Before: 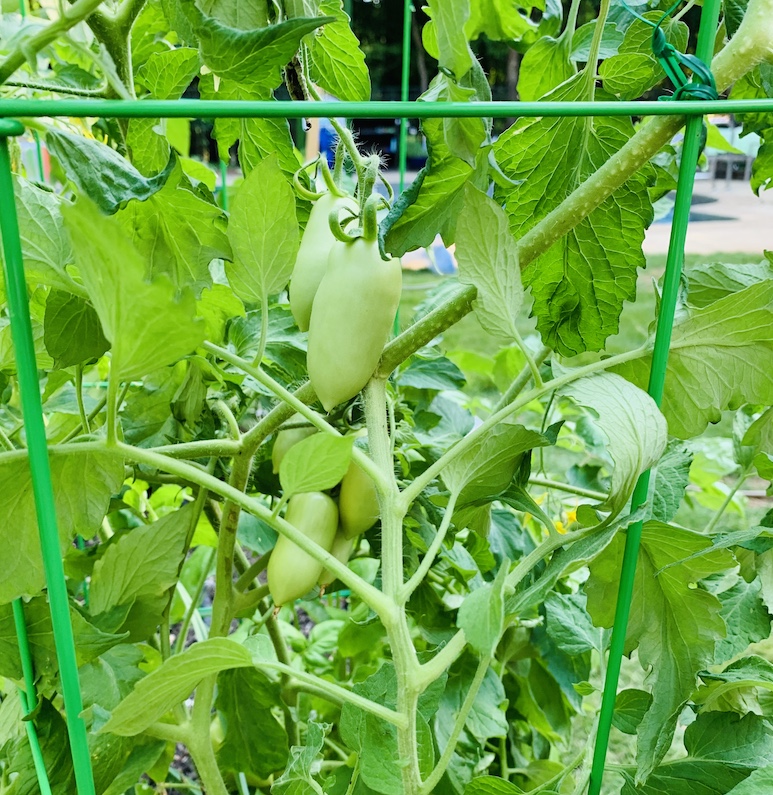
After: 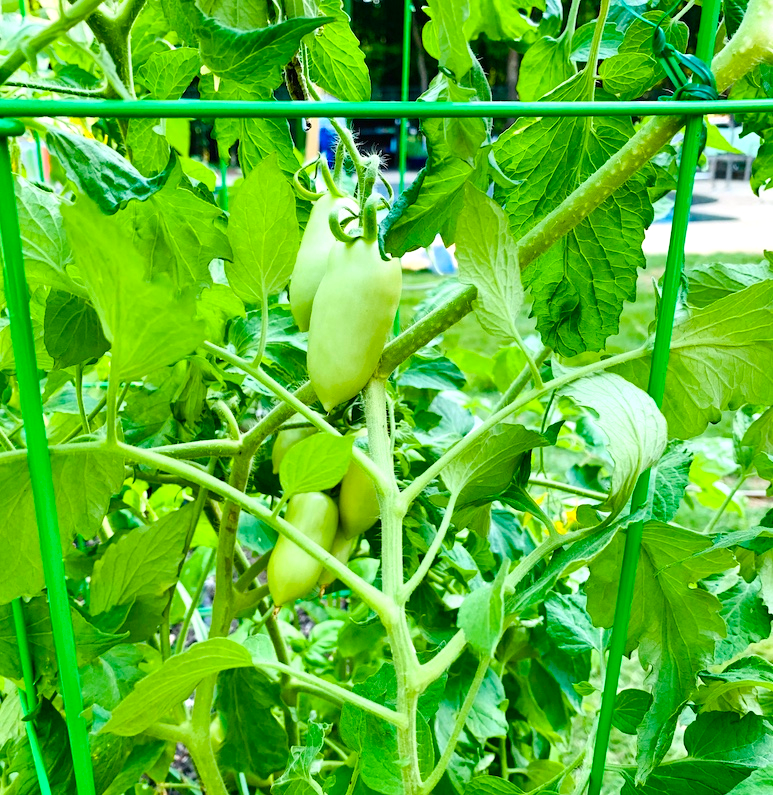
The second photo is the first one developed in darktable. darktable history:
color balance rgb: perceptual saturation grading › global saturation 20%, perceptual saturation grading › highlights 2.148%, perceptual saturation grading › shadows 50.251%, perceptual brilliance grading › global brilliance 11.795%, global vibrance -24.591%
